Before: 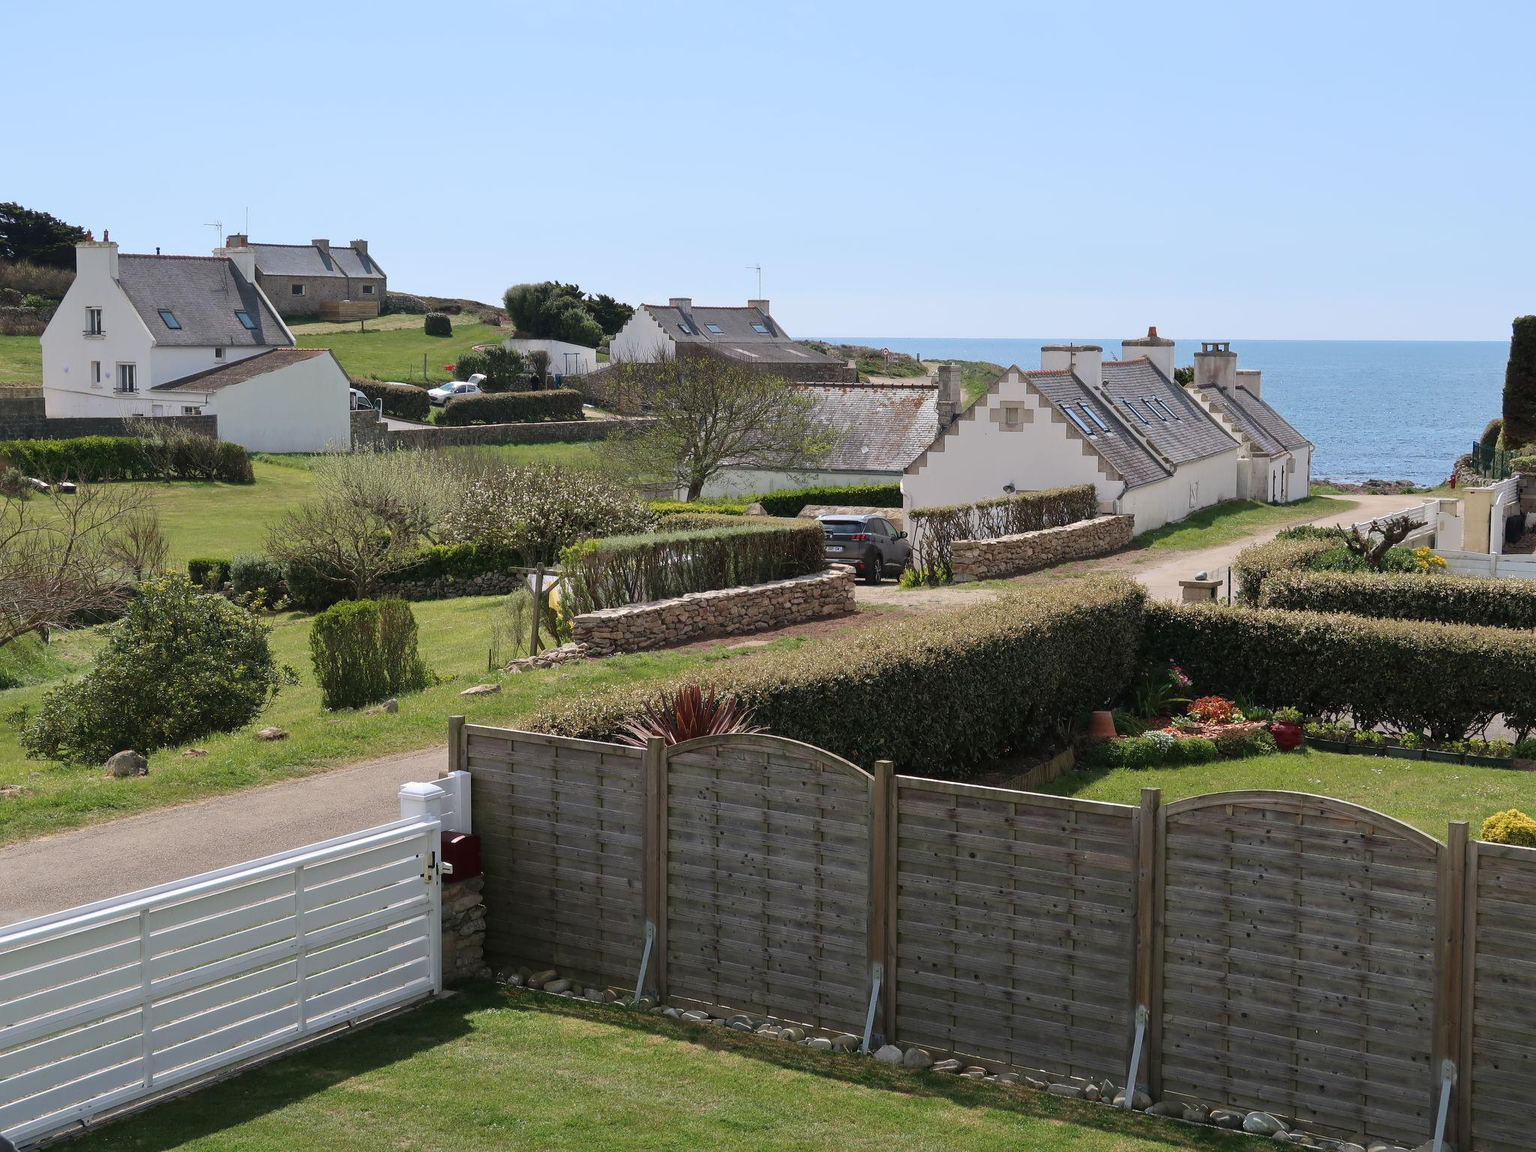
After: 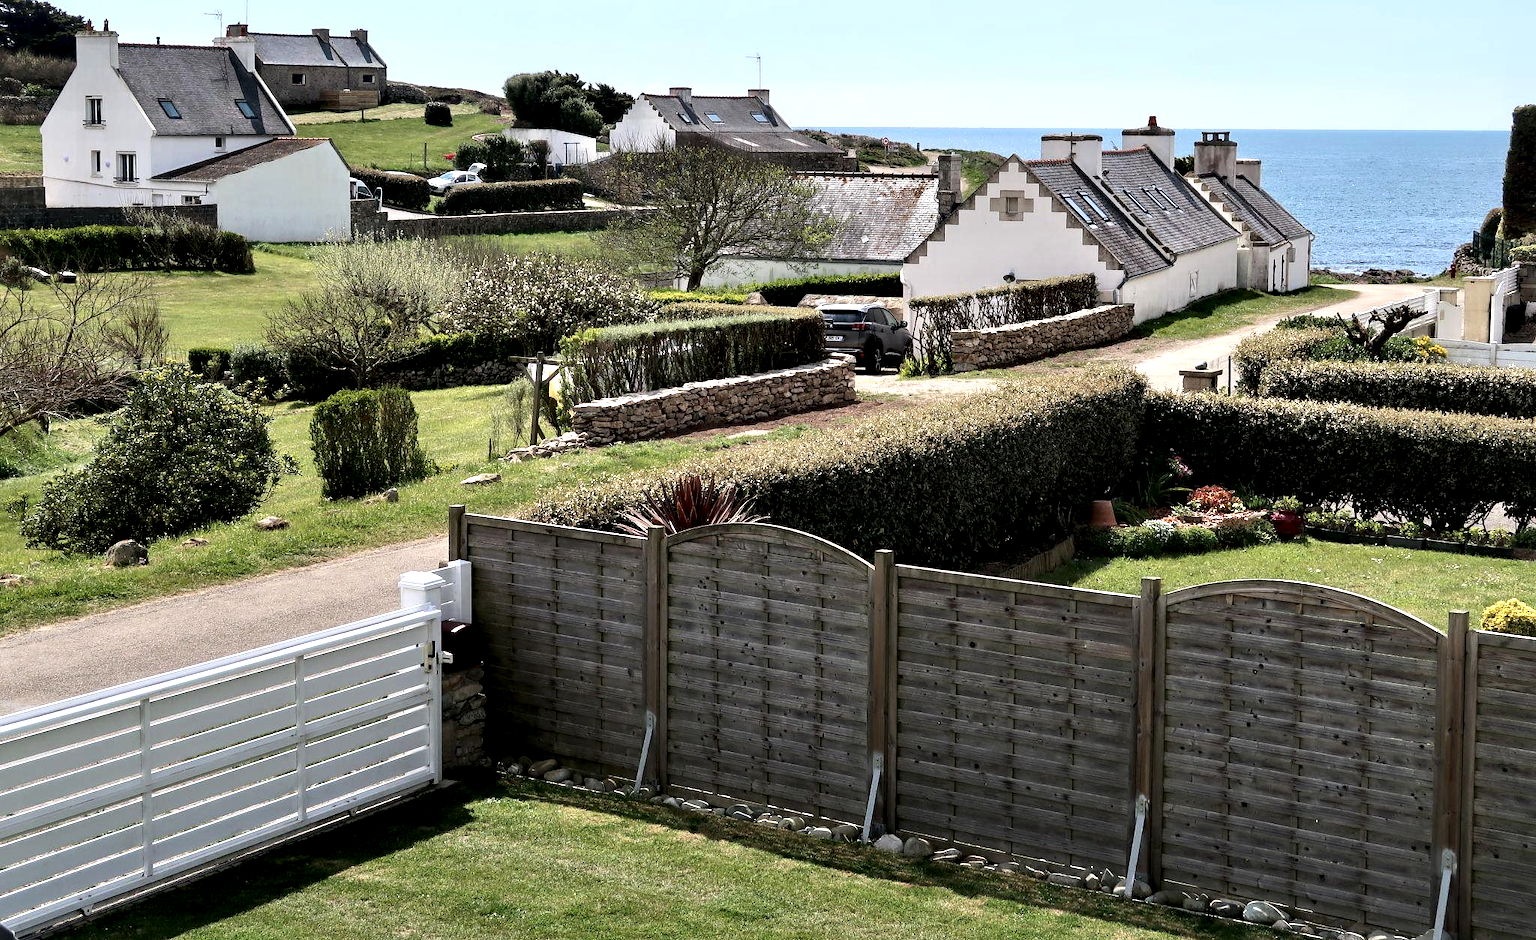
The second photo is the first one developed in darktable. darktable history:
crop and rotate: top 18.334%
contrast equalizer: y [[0.601, 0.6, 0.598, 0.598, 0.6, 0.601], [0.5 ×6], [0.5 ×6], [0 ×6], [0 ×6]]
tone equalizer: -8 EV -0.433 EV, -7 EV -0.357 EV, -6 EV -0.303 EV, -5 EV -0.212 EV, -3 EV 0.216 EV, -2 EV 0.363 EV, -1 EV 0.378 EV, +0 EV 0.393 EV, edges refinement/feathering 500, mask exposure compensation -1.57 EV, preserve details no
